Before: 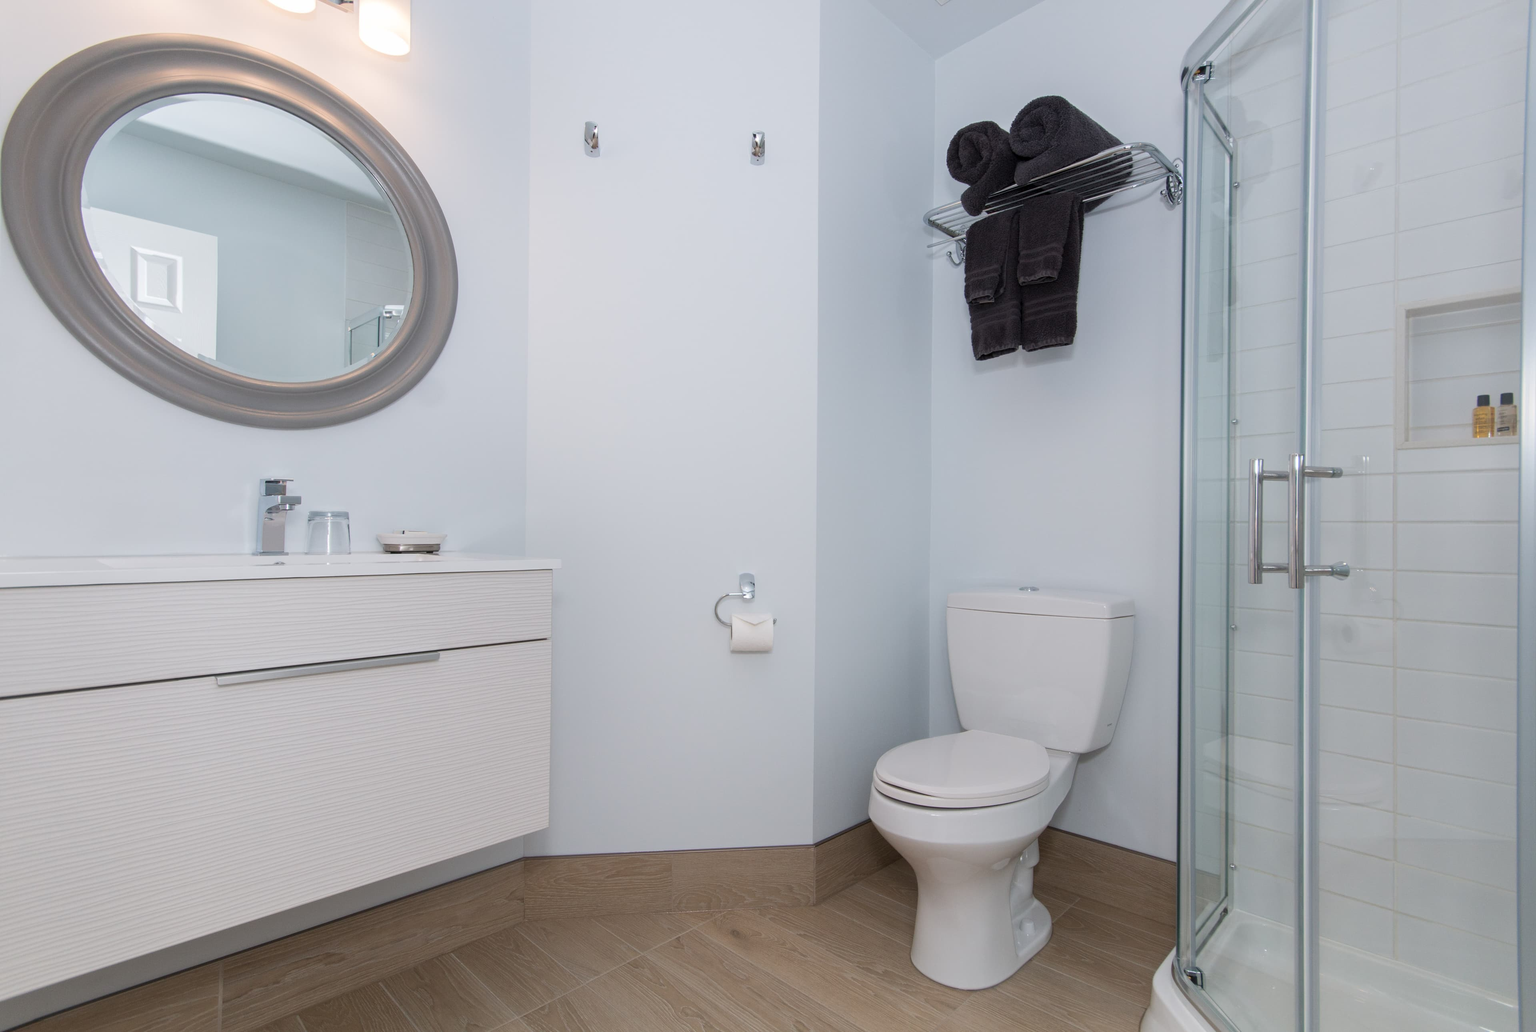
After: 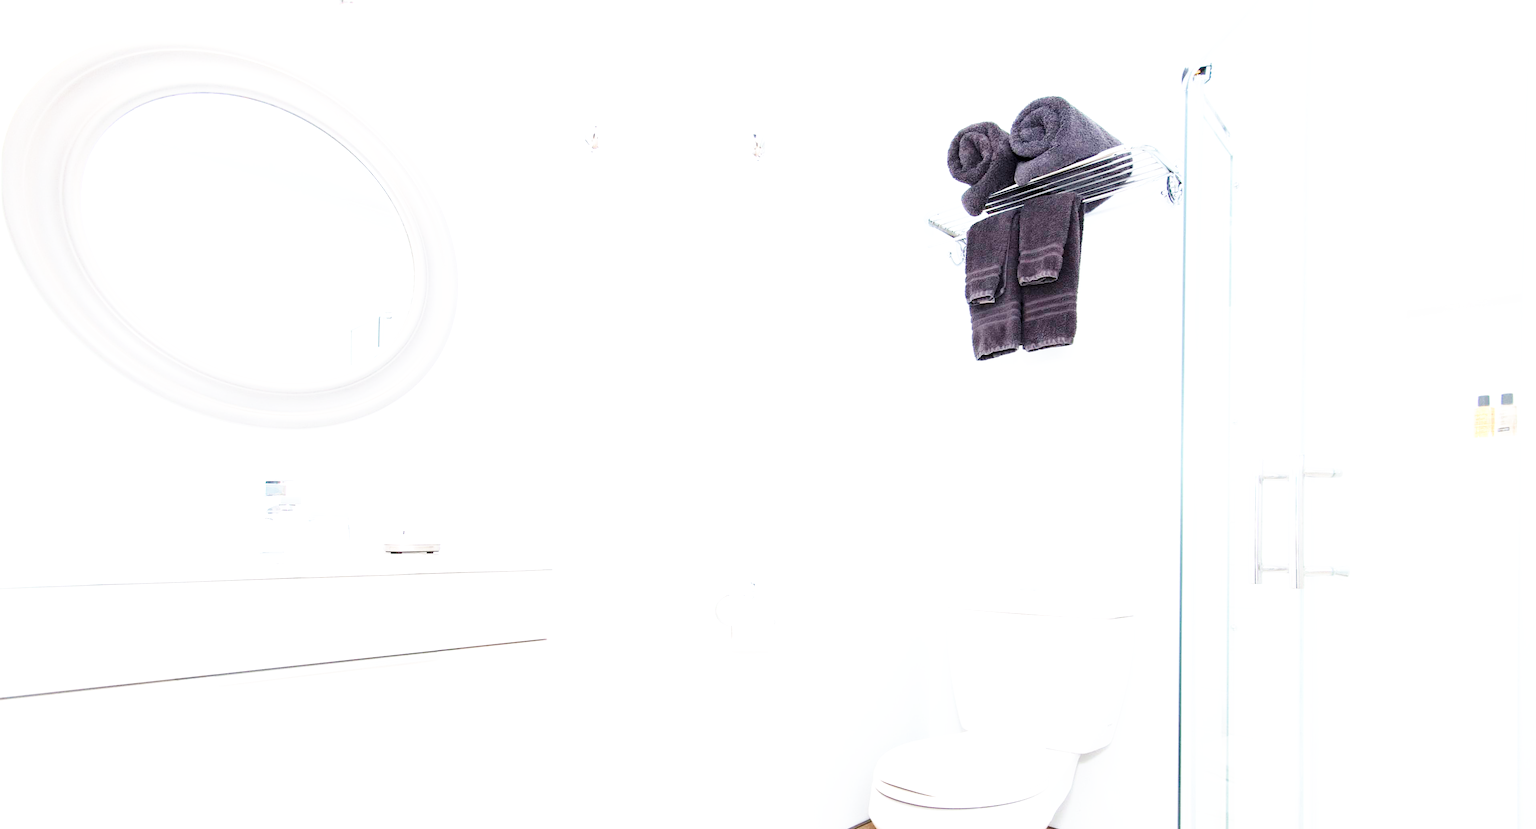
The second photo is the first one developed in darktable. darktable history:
crop: bottom 19.647%
exposure: black level correction 0.001, exposure 1.725 EV, compensate highlight preservation false
base curve: curves: ch0 [(0, 0) (0.007, 0.004) (0.027, 0.03) (0.046, 0.07) (0.207, 0.54) (0.442, 0.872) (0.673, 0.972) (1, 1)], preserve colors none
